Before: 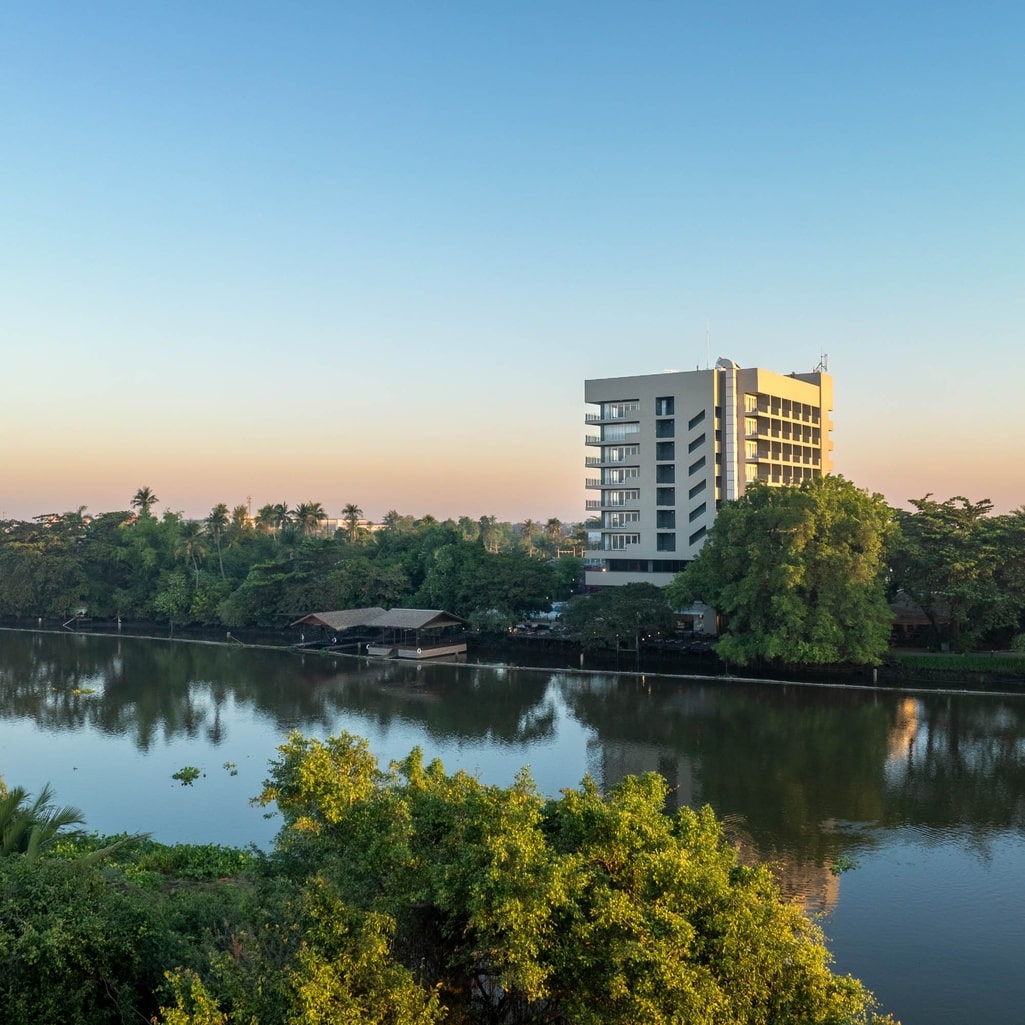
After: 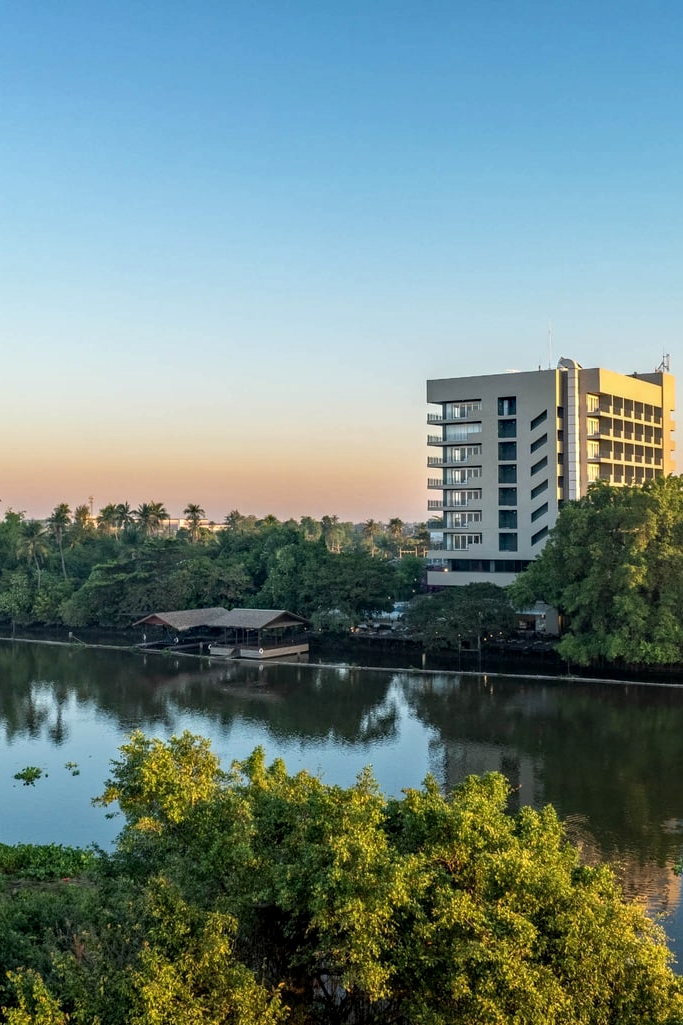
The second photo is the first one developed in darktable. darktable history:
crop and rotate: left 15.418%, right 17.883%
haze removal: compatibility mode true, adaptive false
local contrast: on, module defaults
